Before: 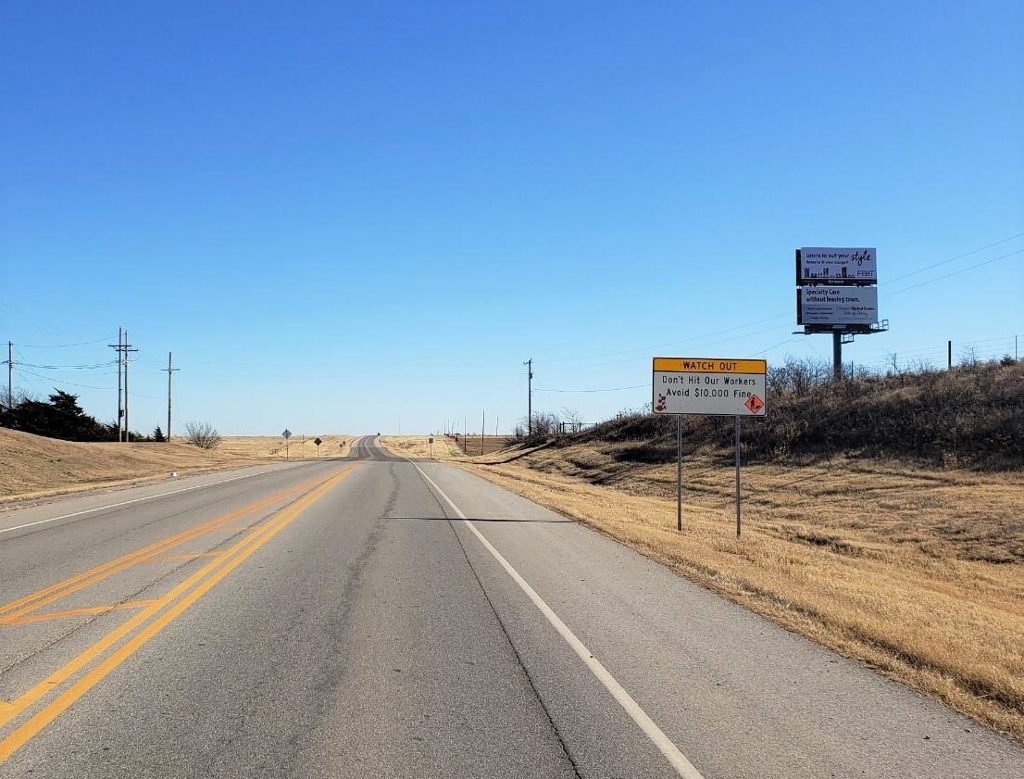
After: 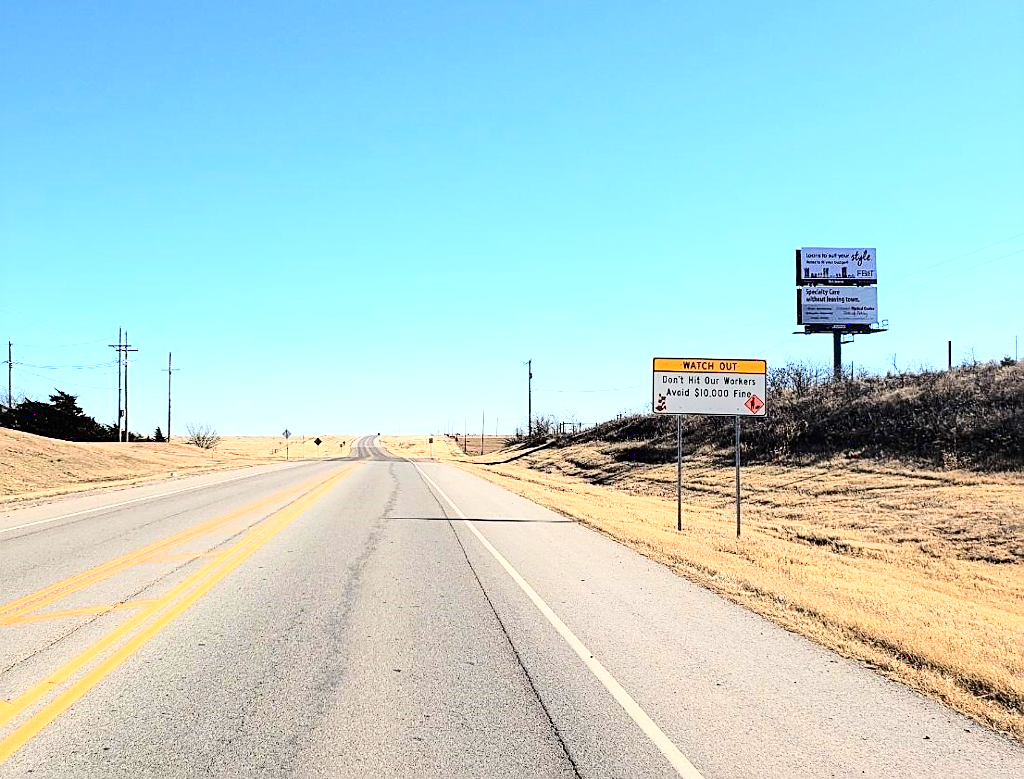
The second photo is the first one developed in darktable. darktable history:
base curve: curves: ch0 [(0, 0.003) (0.001, 0.002) (0.006, 0.004) (0.02, 0.022) (0.048, 0.086) (0.094, 0.234) (0.162, 0.431) (0.258, 0.629) (0.385, 0.8) (0.548, 0.918) (0.751, 0.988) (1, 1)]
sharpen: on, module defaults
